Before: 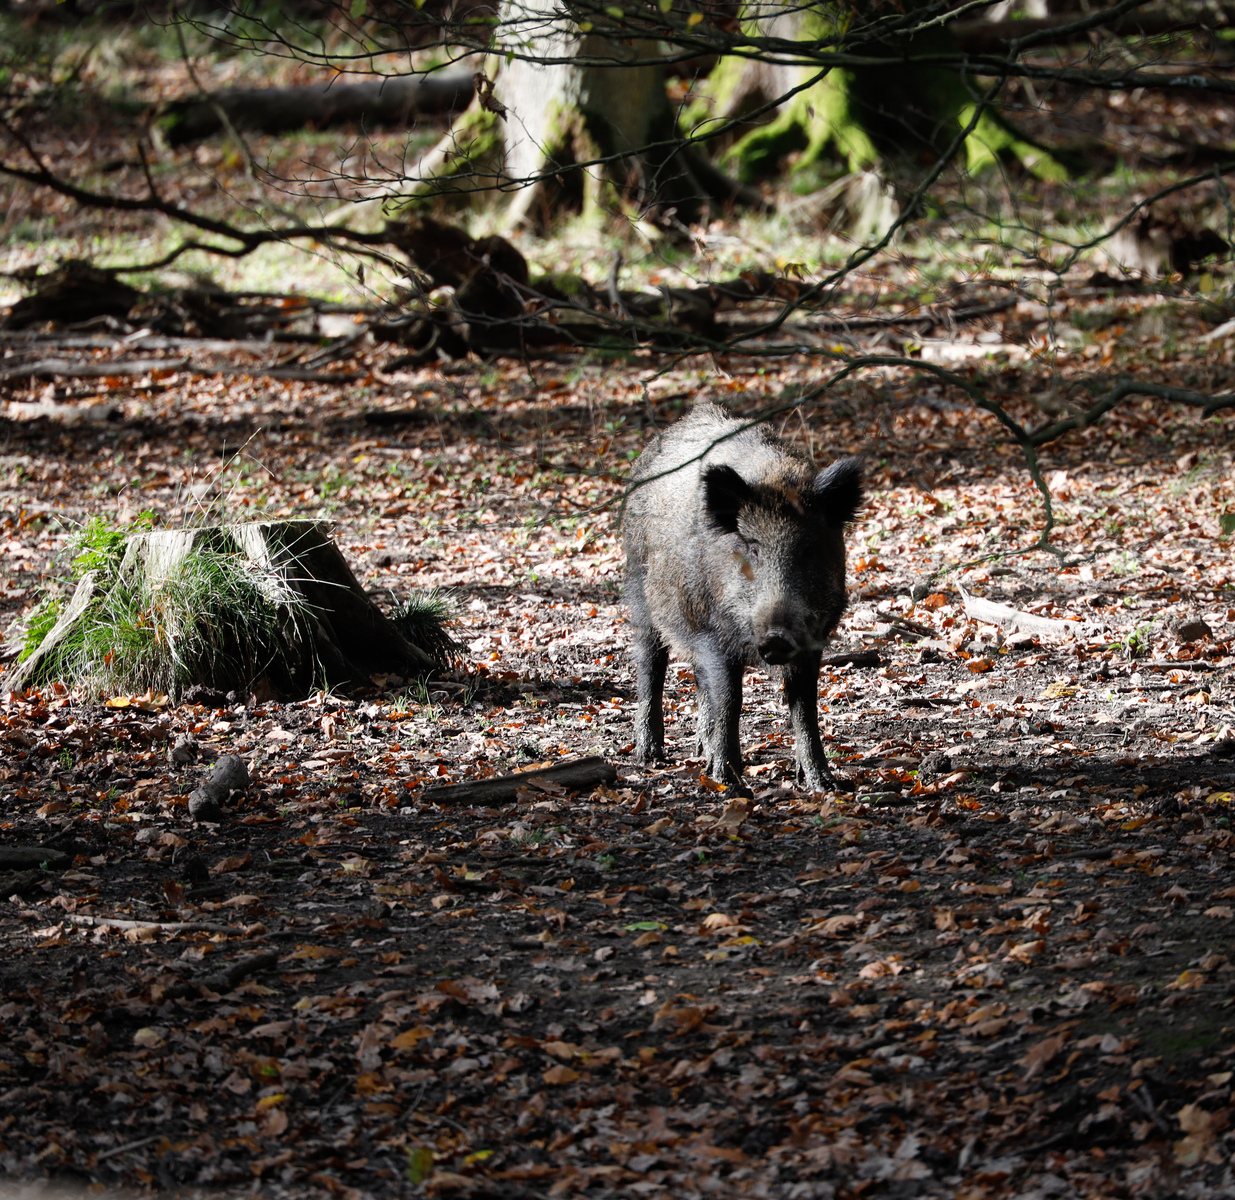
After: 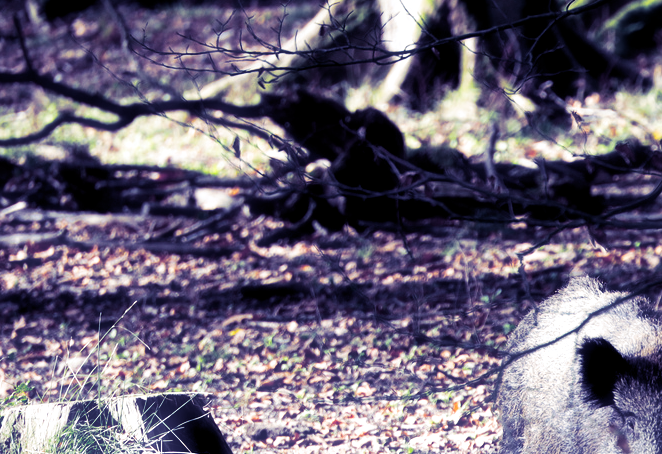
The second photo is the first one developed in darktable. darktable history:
split-toning: shadows › hue 242.67°, shadows › saturation 0.733, highlights › hue 45.33°, highlights › saturation 0.667, balance -53.304, compress 21.15%
crop: left 10.121%, top 10.631%, right 36.218%, bottom 51.526%
tone curve: curves: ch0 [(0, 0) (0.003, 0.003) (0.011, 0.011) (0.025, 0.026) (0.044, 0.046) (0.069, 0.072) (0.1, 0.103) (0.136, 0.141) (0.177, 0.184) (0.224, 0.233) (0.277, 0.287) (0.335, 0.348) (0.399, 0.414) (0.468, 0.486) (0.543, 0.563) (0.623, 0.647) (0.709, 0.736) (0.801, 0.831) (0.898, 0.92) (1, 1)], preserve colors none
haze removal: strength -0.1, adaptive false
color calibration: illuminant as shot in camera, x 0.358, y 0.373, temperature 4628.91 K
exposure: black level correction 0.005, exposure 0.001 EV, compensate highlight preservation false
color balance rgb: linear chroma grading › shadows 16%, perceptual saturation grading › global saturation 8%, perceptual saturation grading › shadows 4%, perceptual brilliance grading › global brilliance 2%, perceptual brilliance grading › highlights 8%, perceptual brilliance grading › shadows -4%, global vibrance 16%, saturation formula JzAzBz (2021)
